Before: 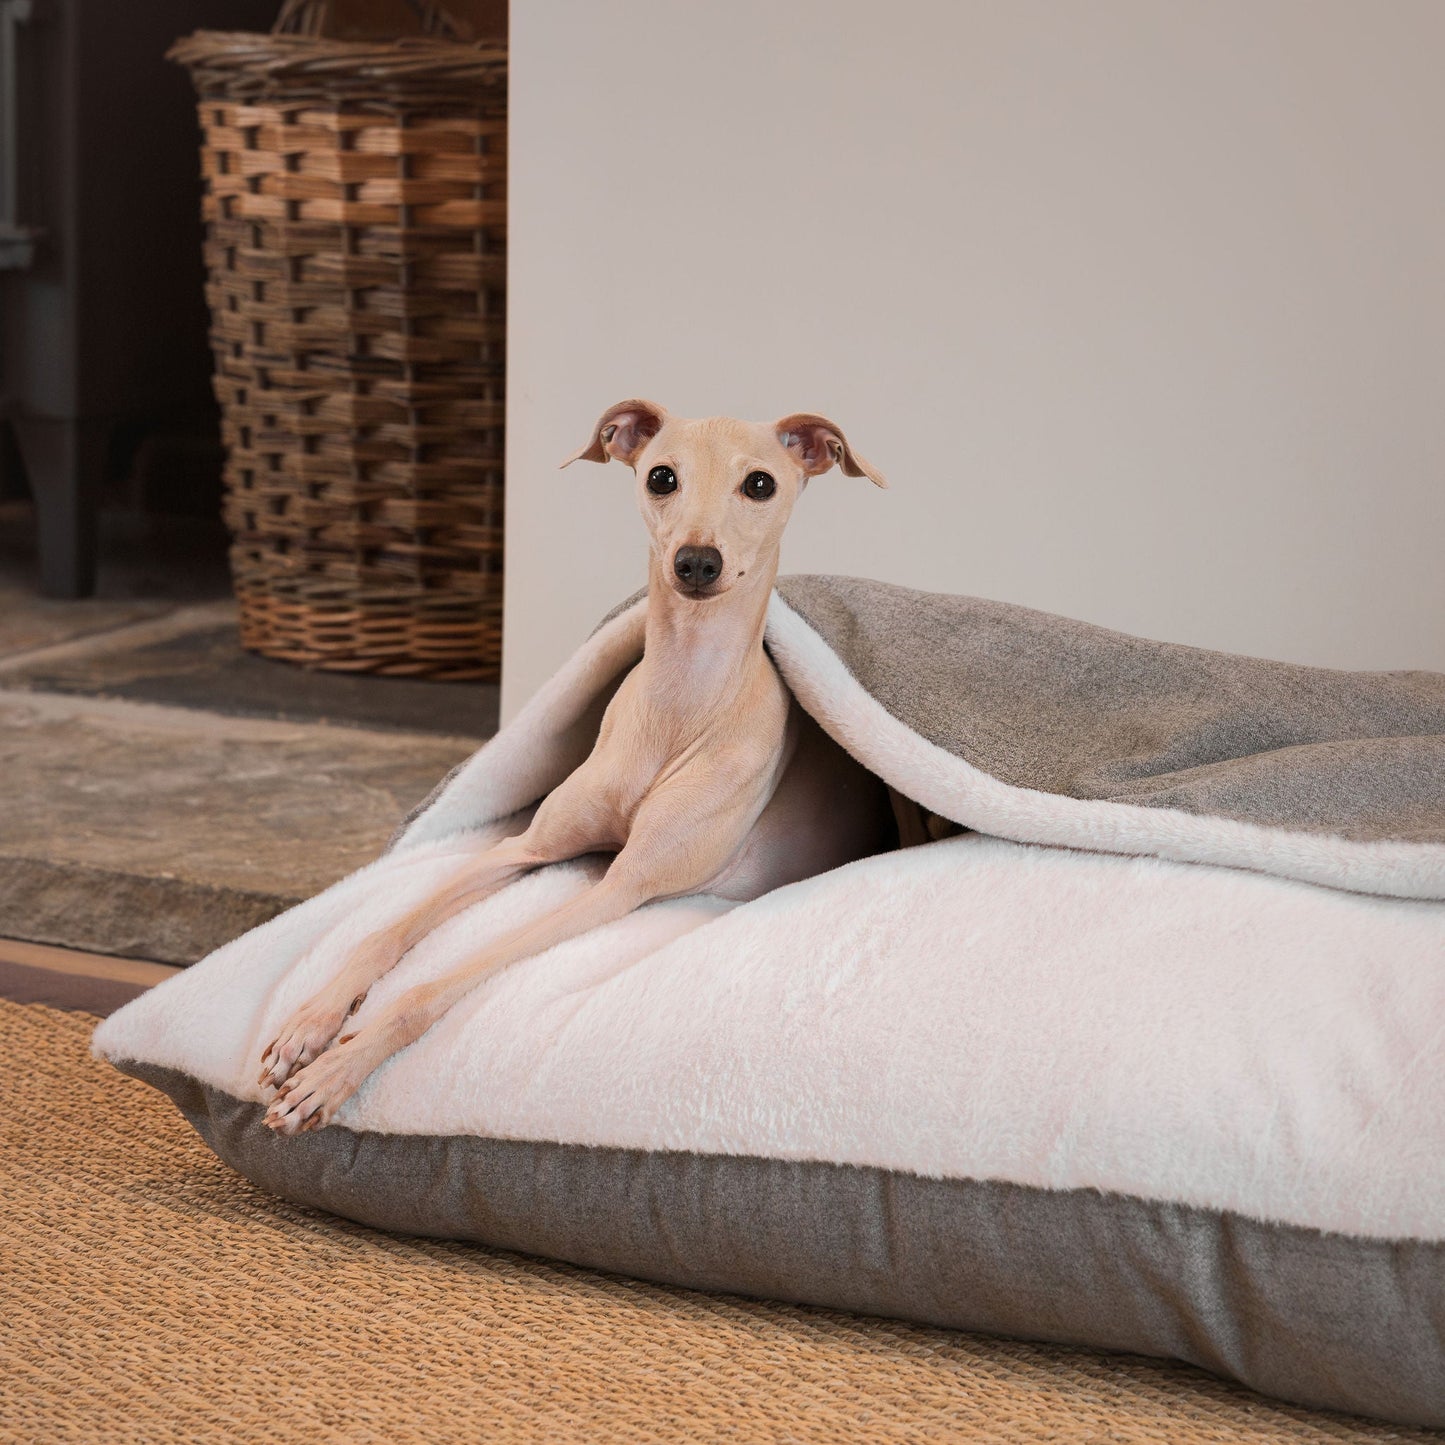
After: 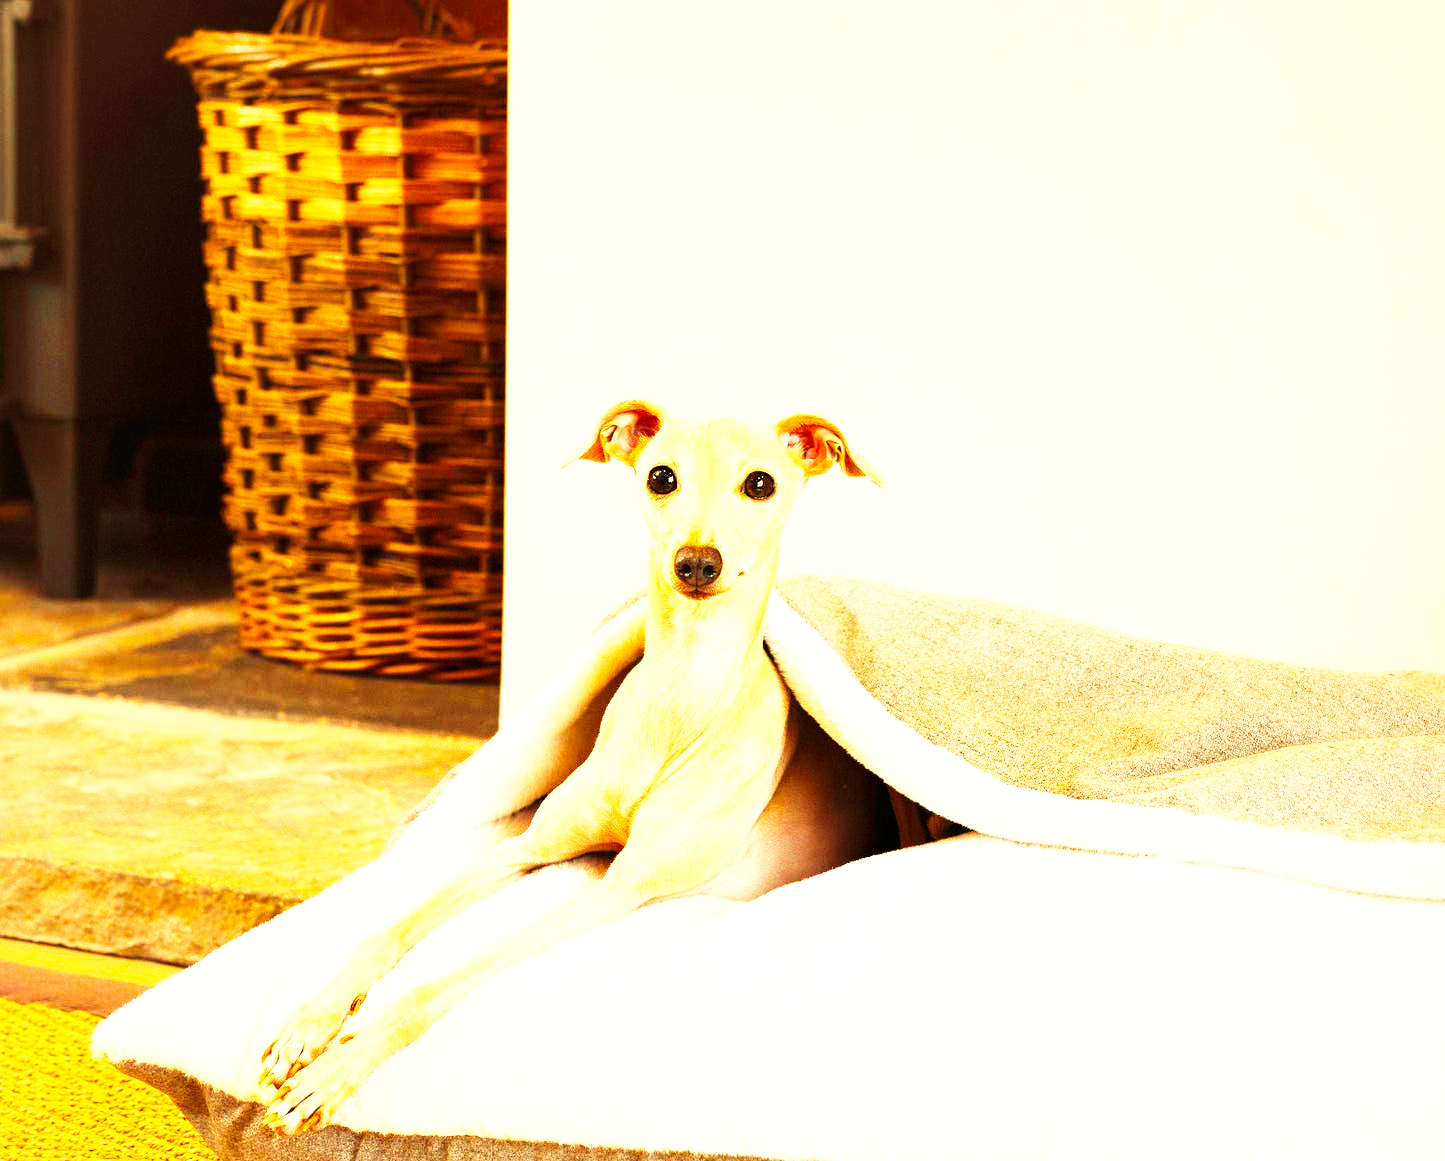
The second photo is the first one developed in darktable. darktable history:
color balance rgb: linear chroma grading › shadows -10%, linear chroma grading › global chroma 20%, perceptual saturation grading › global saturation 15%, perceptual brilliance grading › global brilliance 30%, perceptual brilliance grading › highlights 12%, perceptual brilliance grading › mid-tones 24%, global vibrance 20%
base curve: curves: ch0 [(0, 0) (0.007, 0.004) (0.027, 0.03) (0.046, 0.07) (0.207, 0.54) (0.442, 0.872) (0.673, 0.972) (1, 1)], preserve colors none
white balance: red 1.138, green 0.996, blue 0.812
crop: bottom 19.644%
